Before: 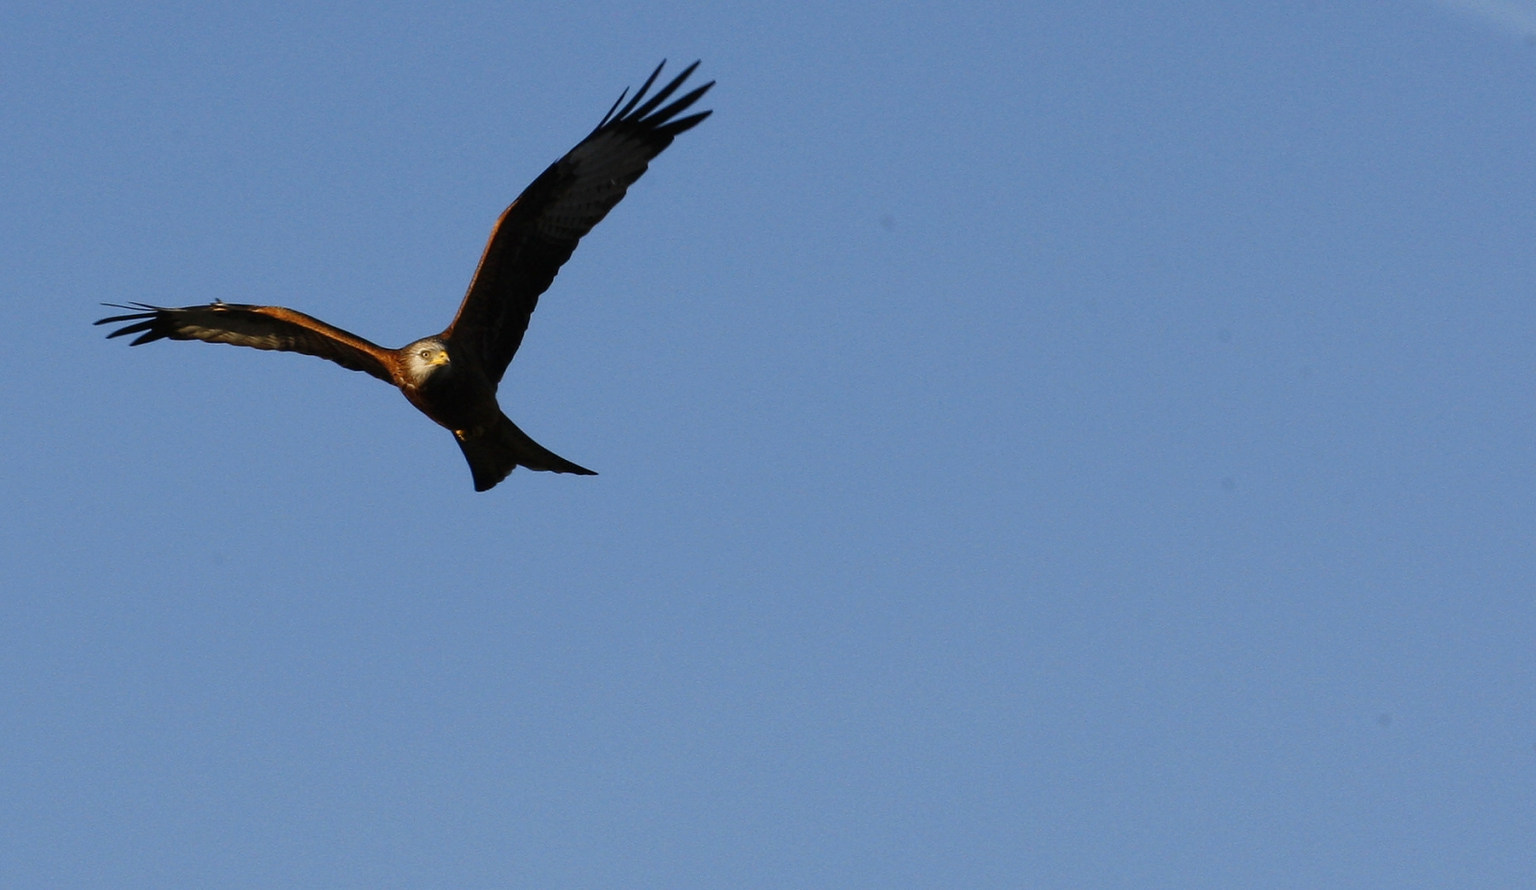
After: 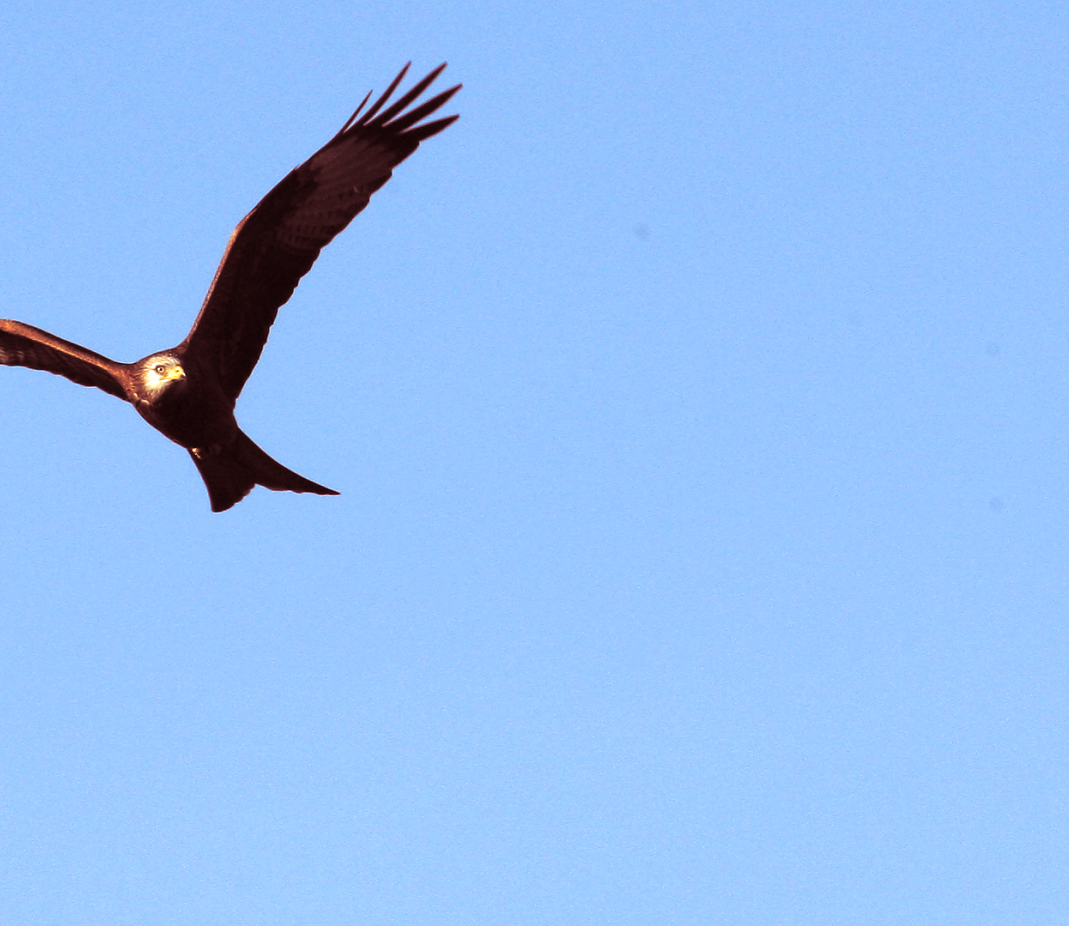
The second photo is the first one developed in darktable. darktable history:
exposure: black level correction 0, exposure 1.1 EV, compensate highlight preservation false
crop and rotate: left 17.732%, right 15.423%
split-toning: highlights › saturation 0, balance -61.83
